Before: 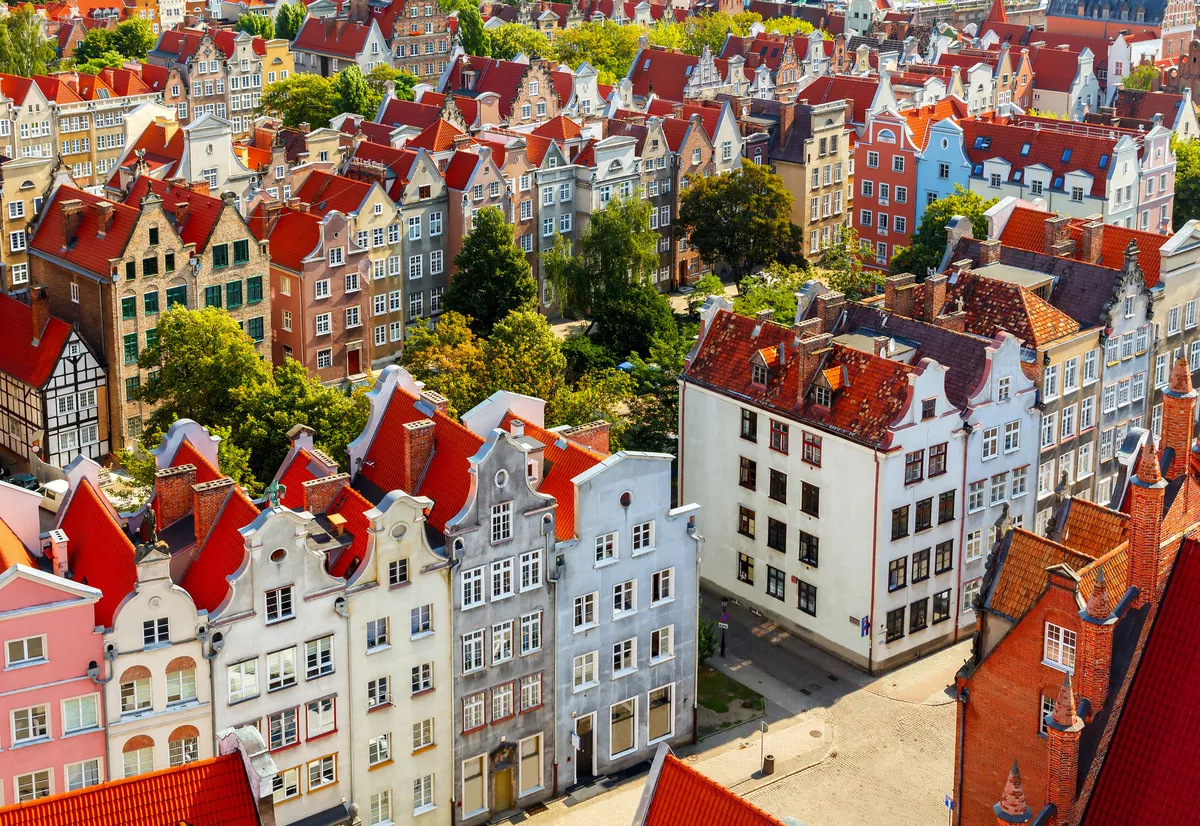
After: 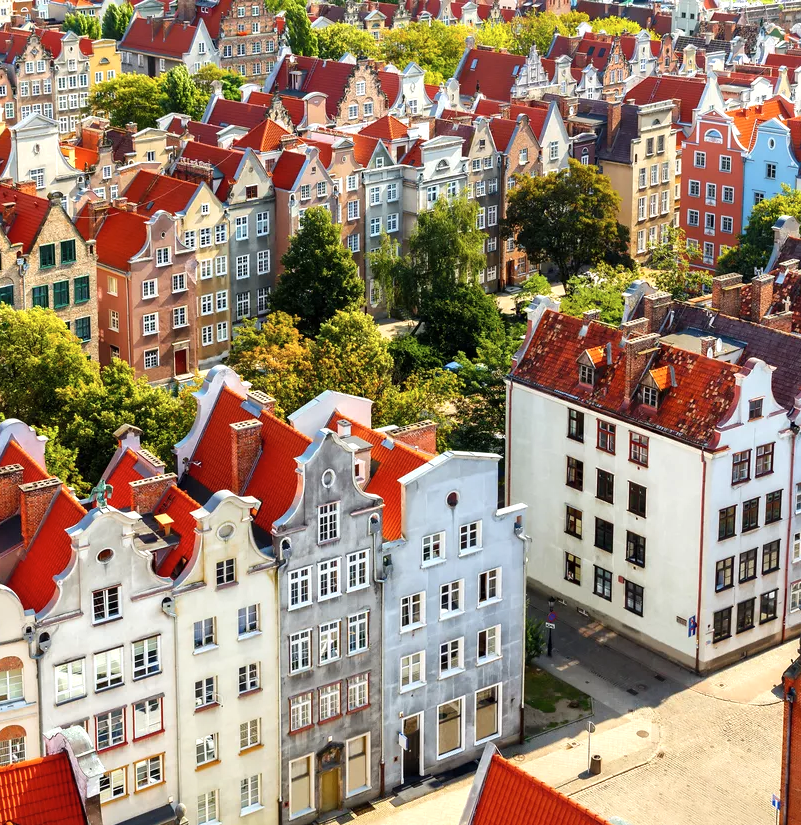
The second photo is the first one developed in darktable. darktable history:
crop and rotate: left 14.455%, right 18.741%
shadows and highlights: radius 110.21, shadows 51.11, white point adjustment 9, highlights -4.92, soften with gaussian
